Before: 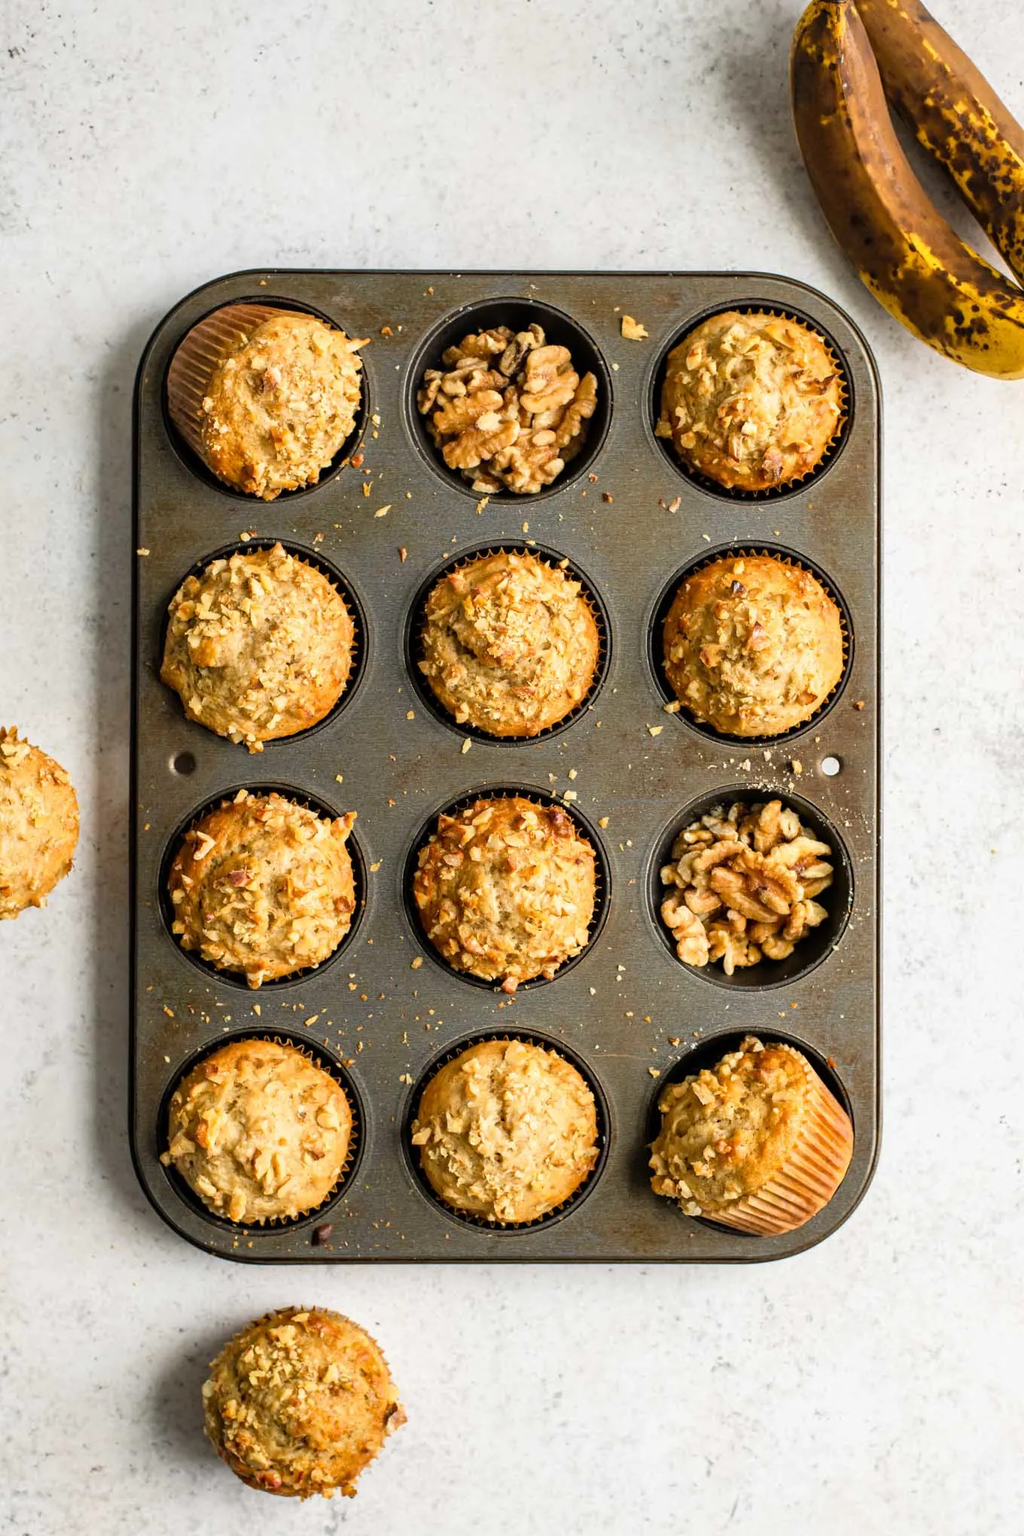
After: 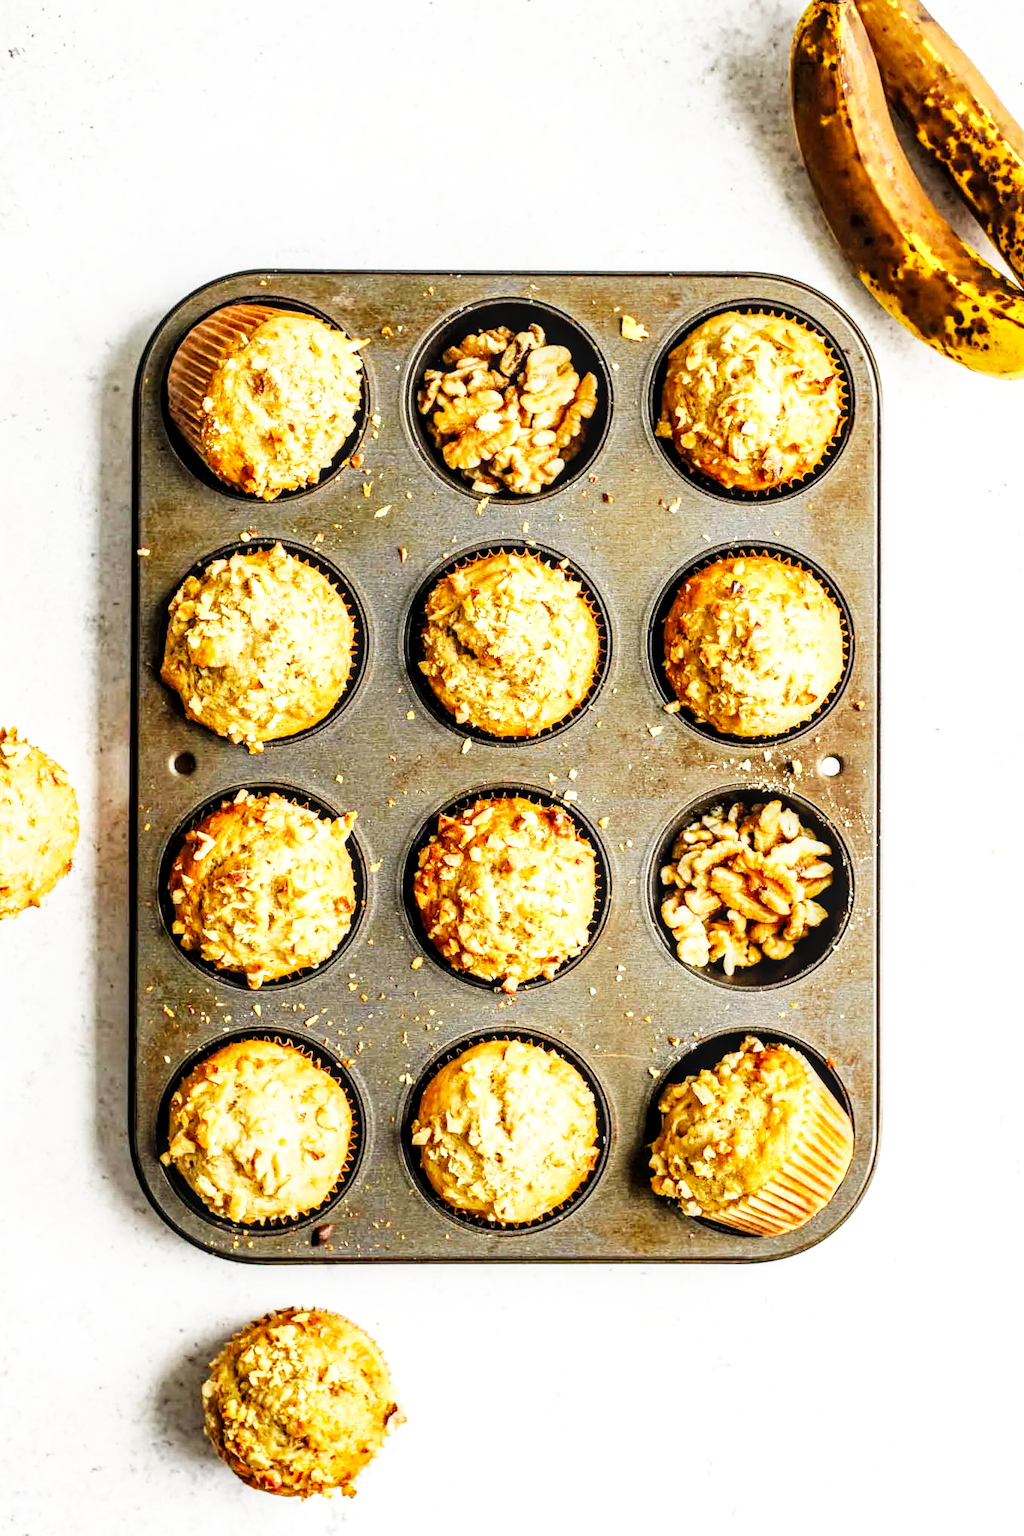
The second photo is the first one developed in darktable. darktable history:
local contrast: detail 130%
base curve: curves: ch0 [(0, 0) (0.007, 0.004) (0.027, 0.03) (0.046, 0.07) (0.207, 0.54) (0.442, 0.872) (0.673, 0.972) (1, 1)], preserve colors none
